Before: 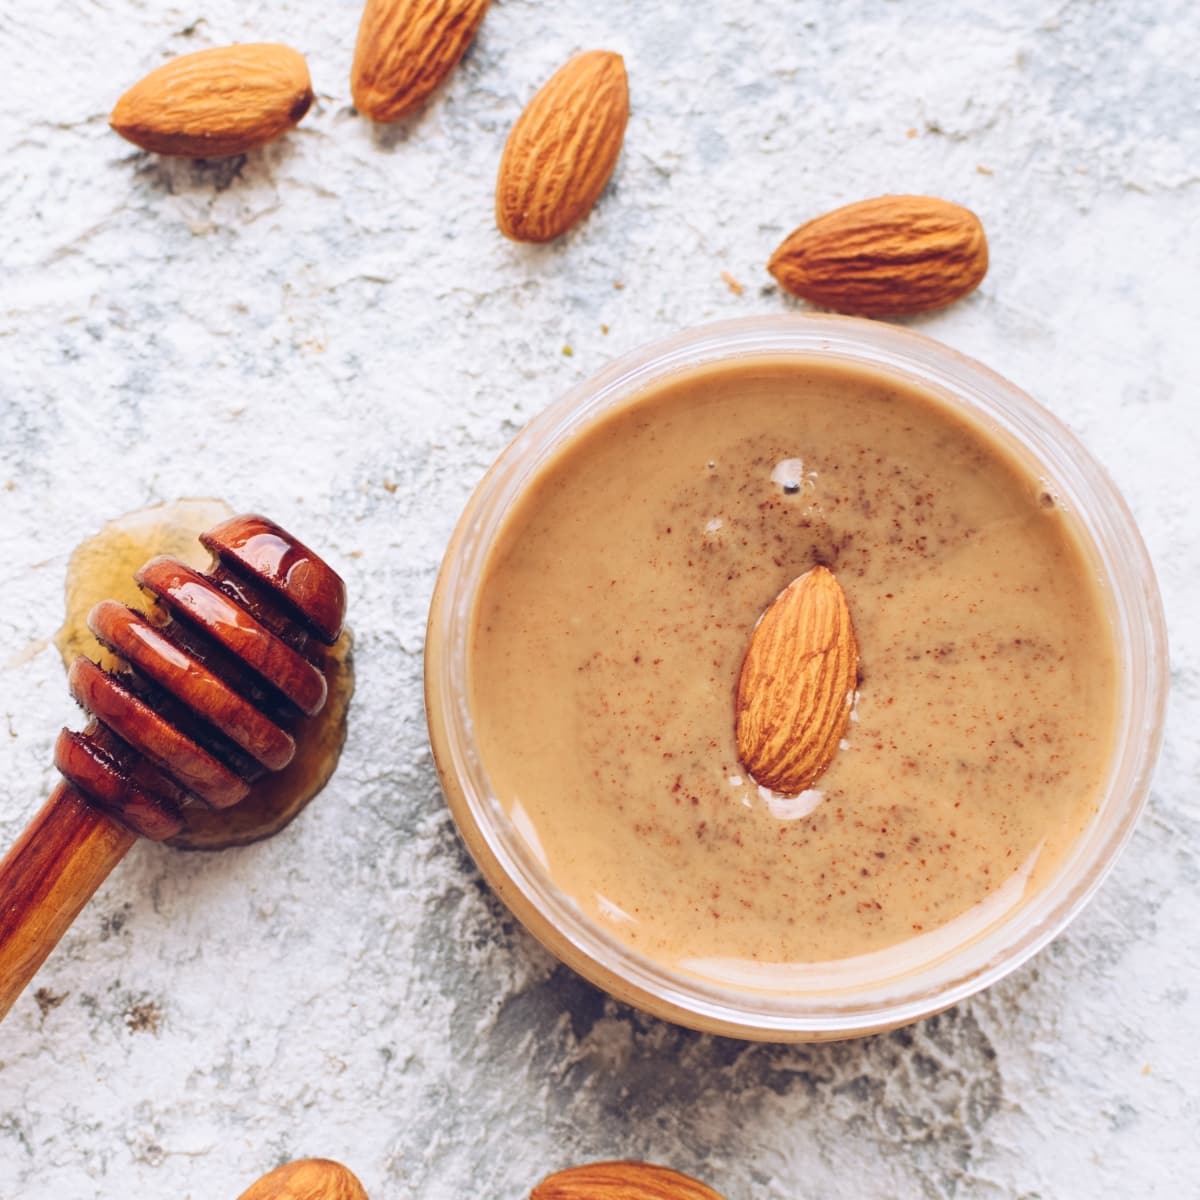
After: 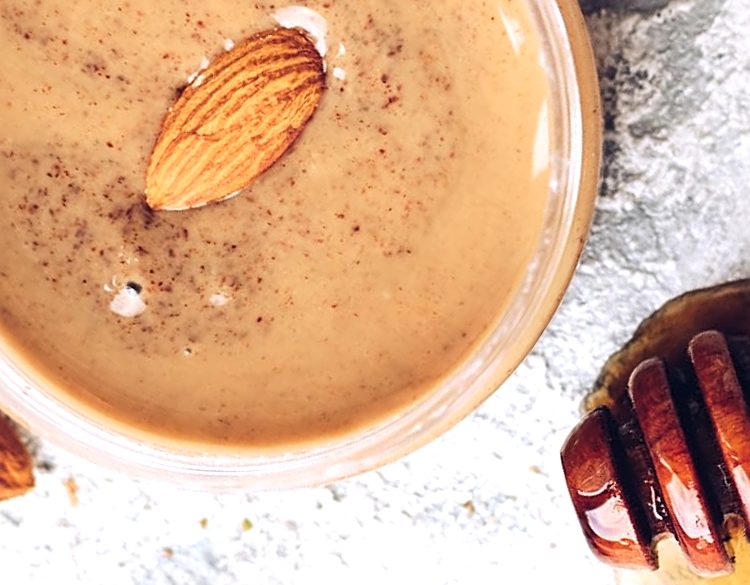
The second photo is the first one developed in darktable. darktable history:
crop and rotate: angle 147.06°, left 9.136%, top 15.564%, right 4.423%, bottom 16.984%
sharpen: on, module defaults
tone equalizer: -8 EV -0.426 EV, -7 EV -0.373 EV, -6 EV -0.315 EV, -5 EV -0.258 EV, -3 EV 0.224 EV, -2 EV 0.314 EV, -1 EV 0.366 EV, +0 EV 0.443 EV, edges refinement/feathering 500, mask exposure compensation -1.57 EV, preserve details no
levels: levels [0.016, 0.5, 0.996]
